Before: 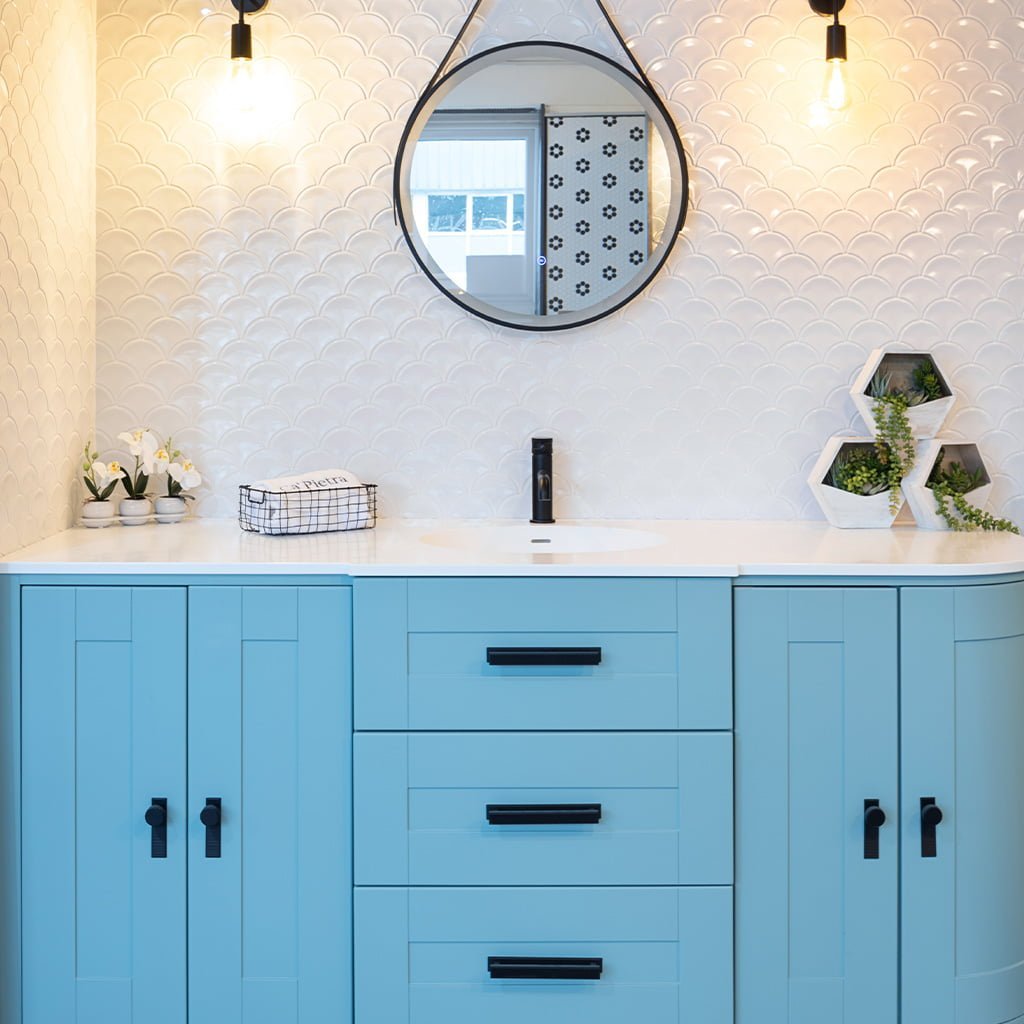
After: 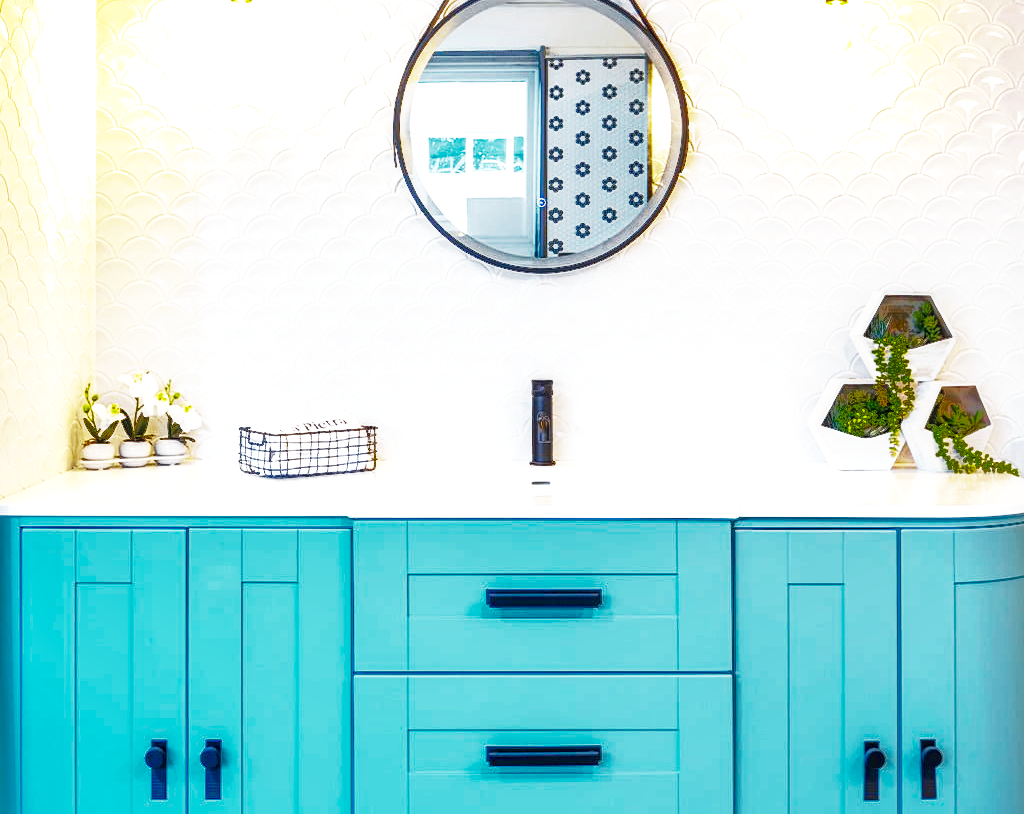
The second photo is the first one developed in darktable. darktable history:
crop and rotate: top 5.666%, bottom 14.837%
base curve: curves: ch0 [(0, 0) (0.007, 0.004) (0.027, 0.03) (0.046, 0.07) (0.207, 0.54) (0.442, 0.872) (0.673, 0.972) (1, 1)], preserve colors none
color balance rgb: shadows lift › chroma 1.022%, shadows lift › hue 29.85°, linear chroma grading › global chroma 14.538%, perceptual saturation grading › global saturation 30.164%, perceptual brilliance grading › global brilliance 11.047%
shadows and highlights: shadows 38.54, highlights -75.72
local contrast: on, module defaults
